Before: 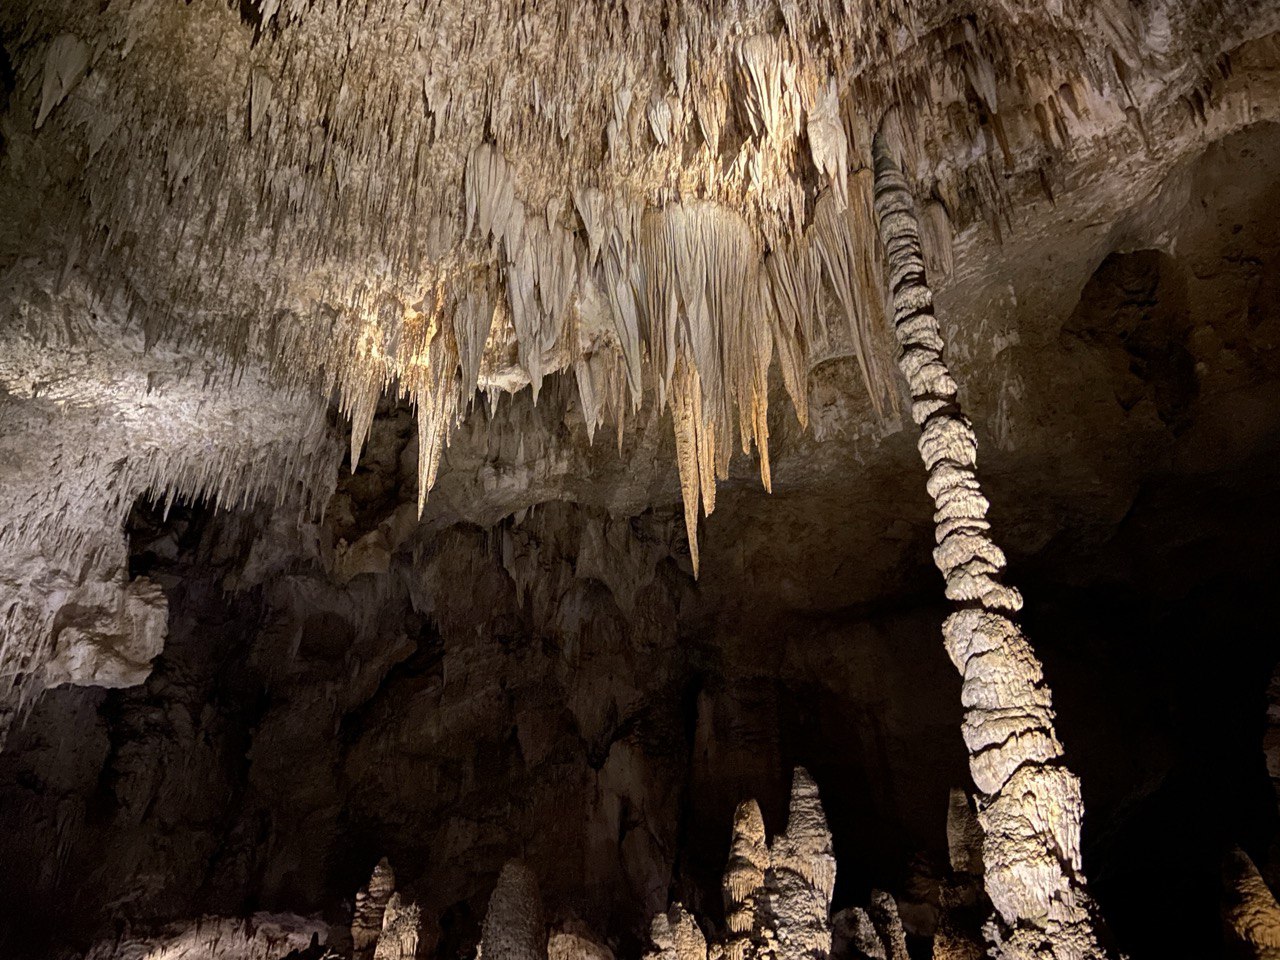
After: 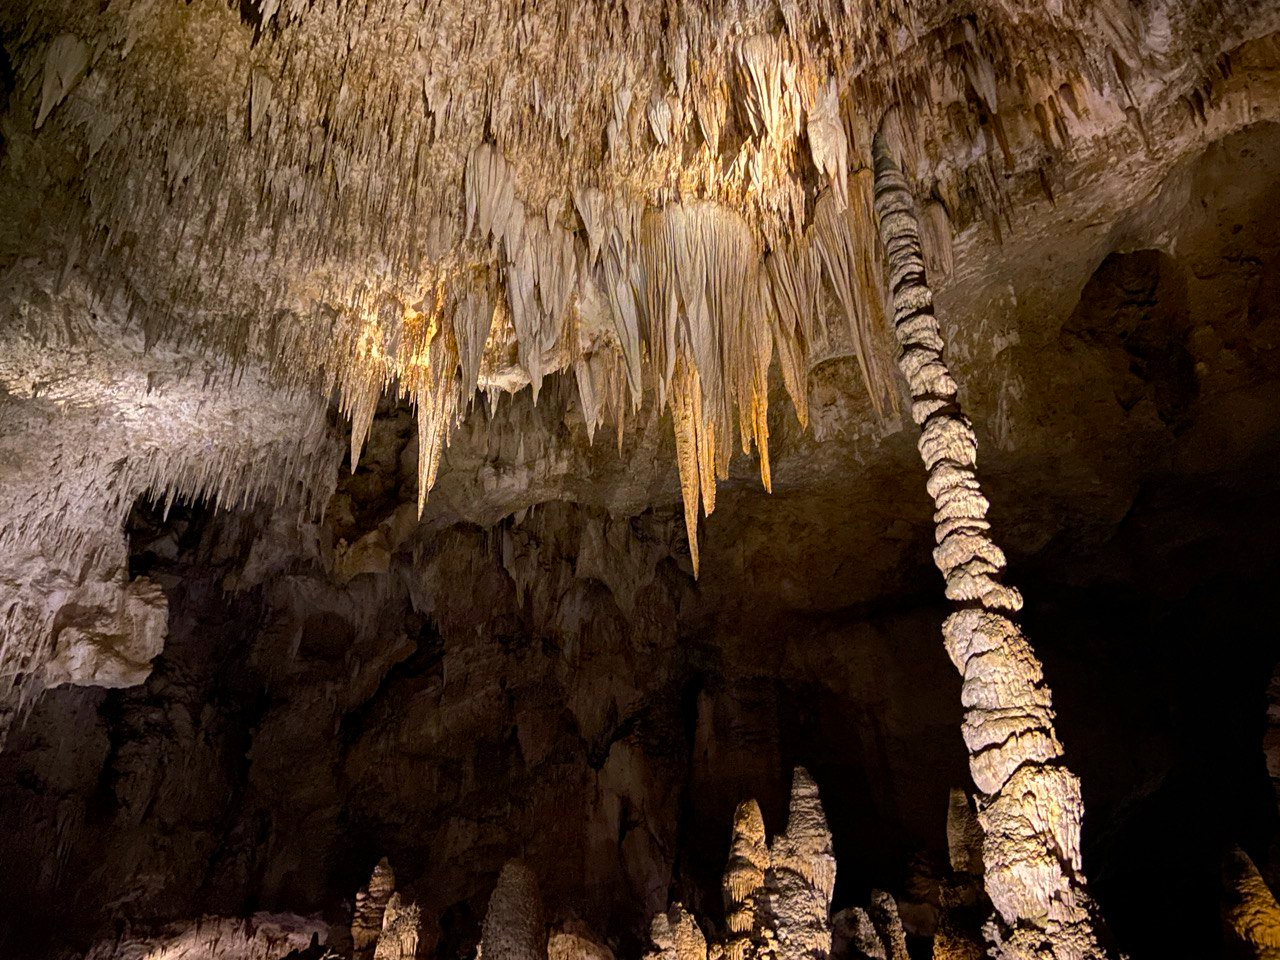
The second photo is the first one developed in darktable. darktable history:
color balance rgb: shadows lift › chroma 0.93%, shadows lift › hue 115.49°, highlights gain › chroma 0.279%, highlights gain › hue 333°, linear chroma grading › global chroma 14.763%, perceptual saturation grading › global saturation 9.895%
local contrast: mode bilateral grid, contrast 9, coarseness 26, detail 115%, midtone range 0.2
